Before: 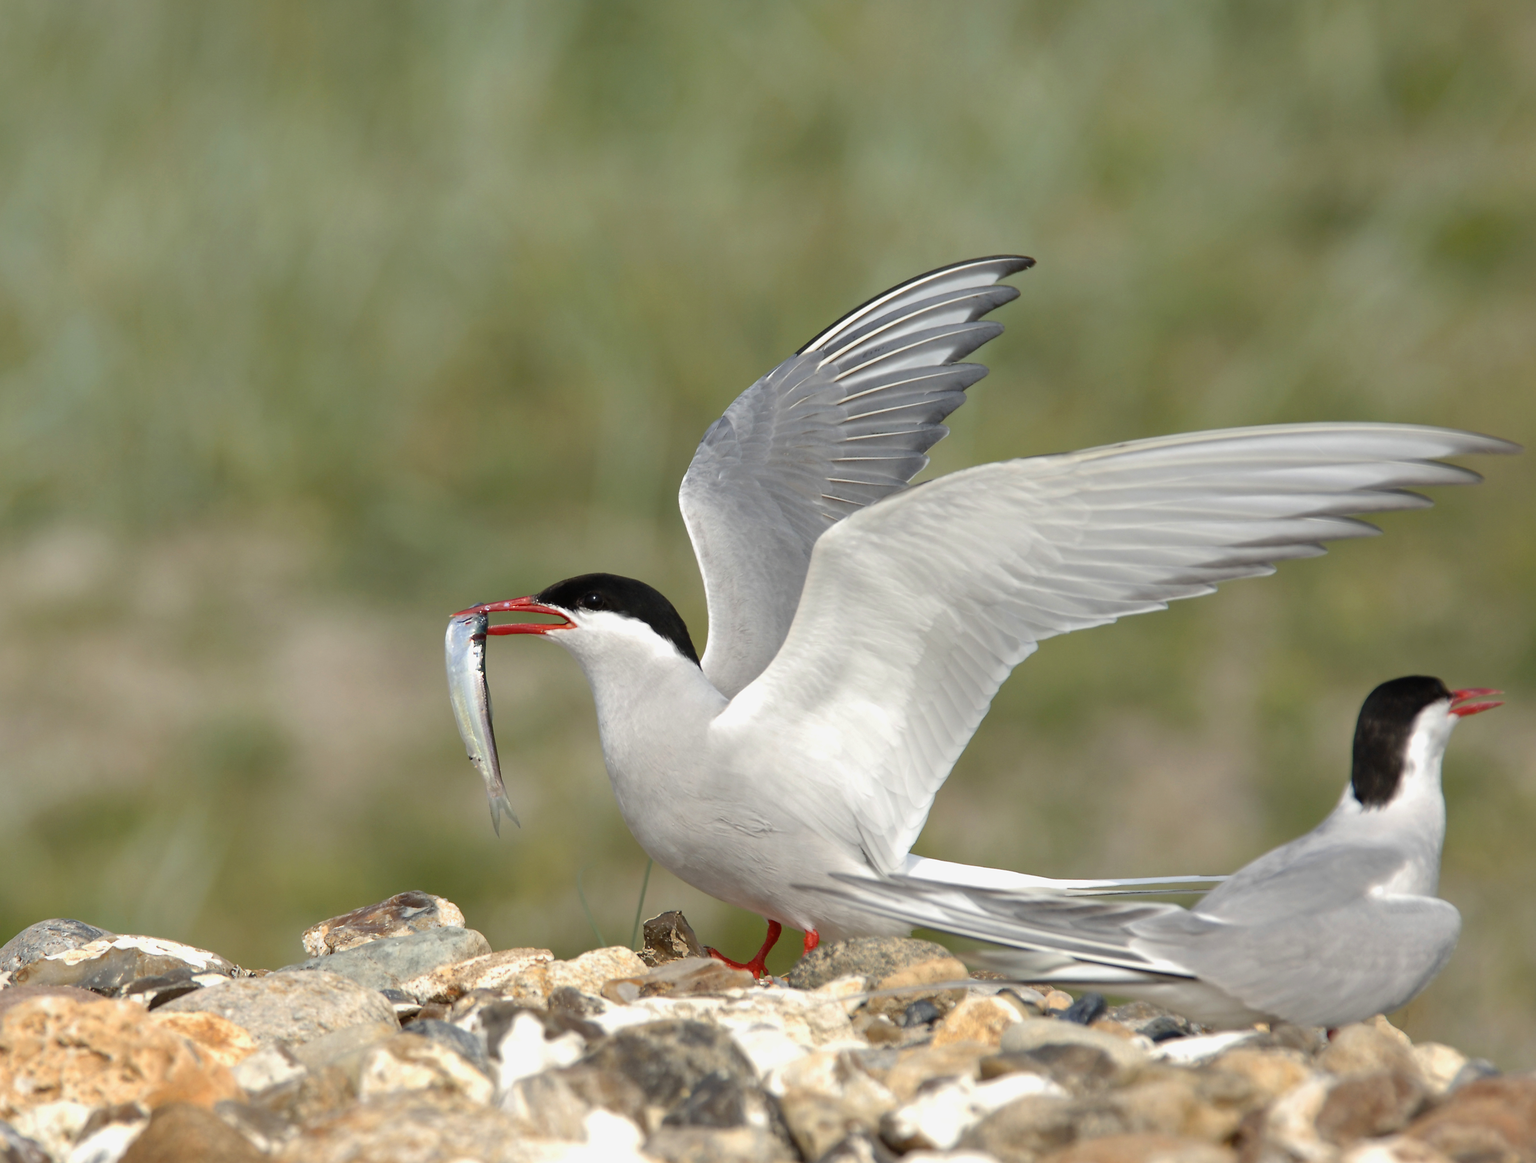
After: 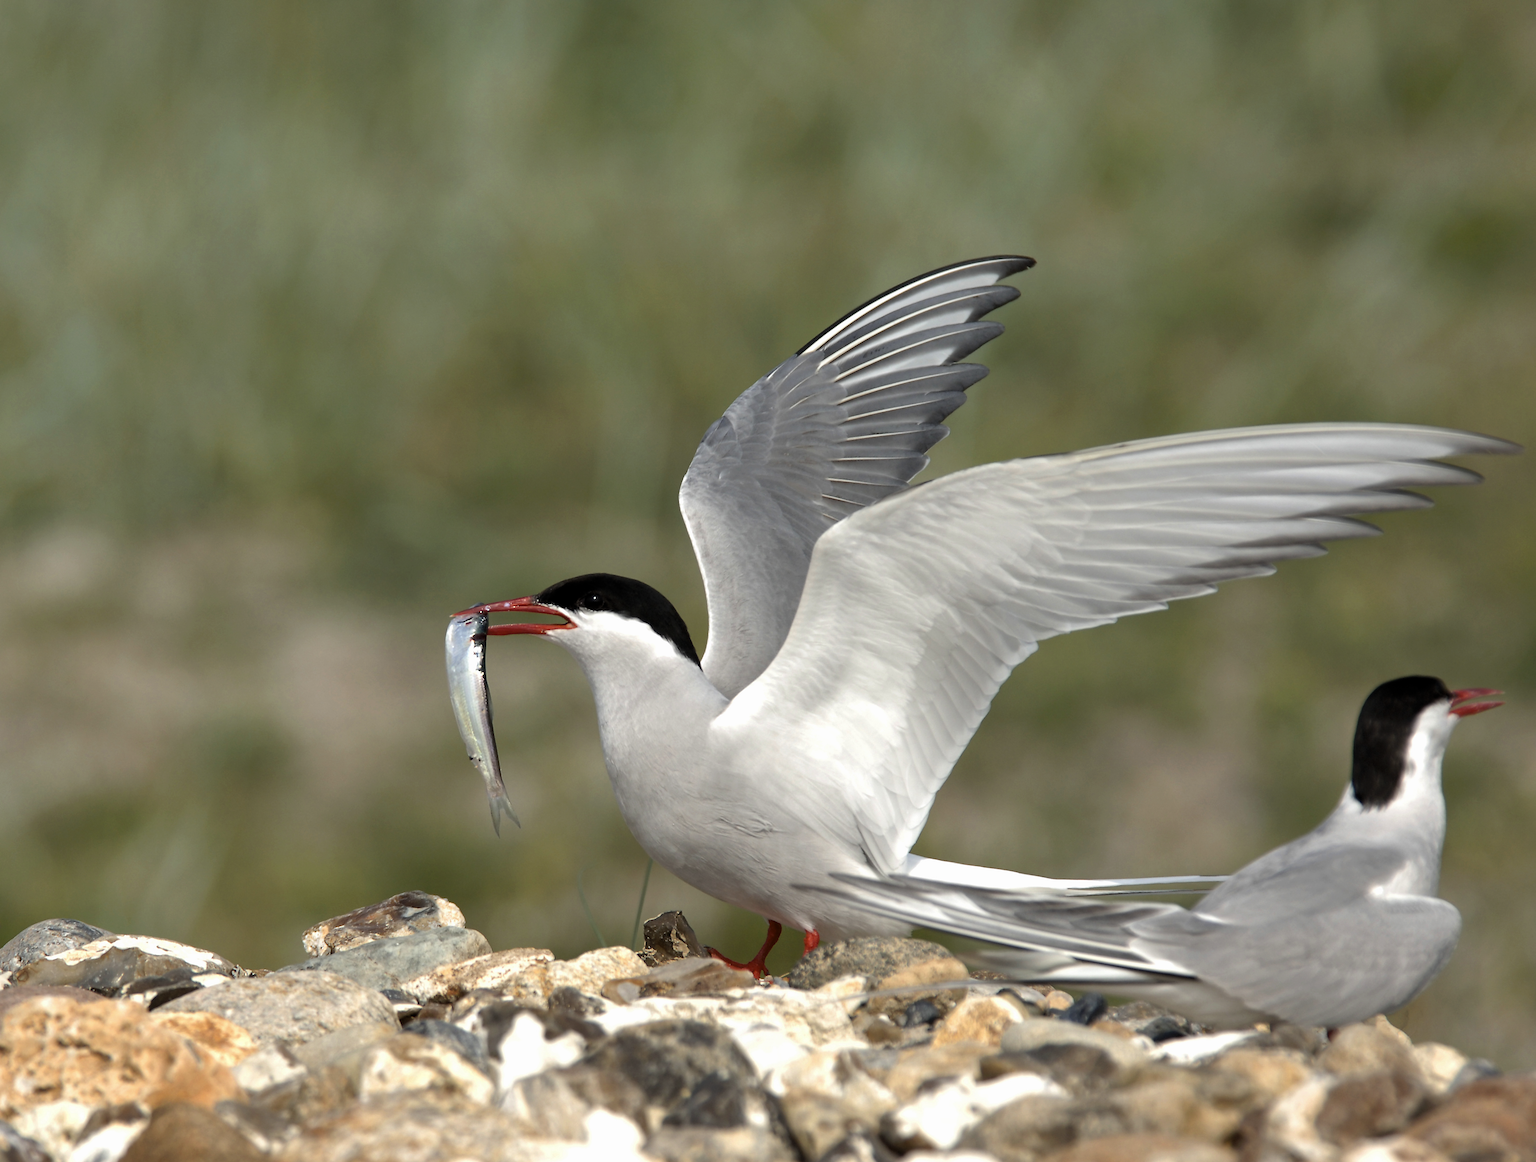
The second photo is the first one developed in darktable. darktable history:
levels: levels [0.029, 0.545, 0.971]
